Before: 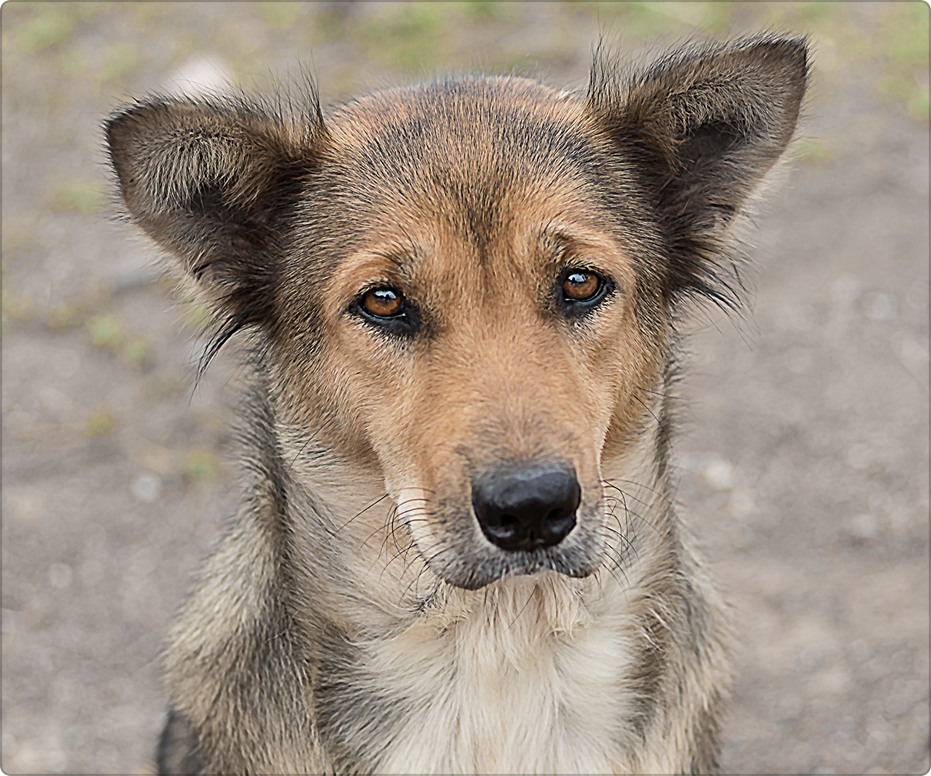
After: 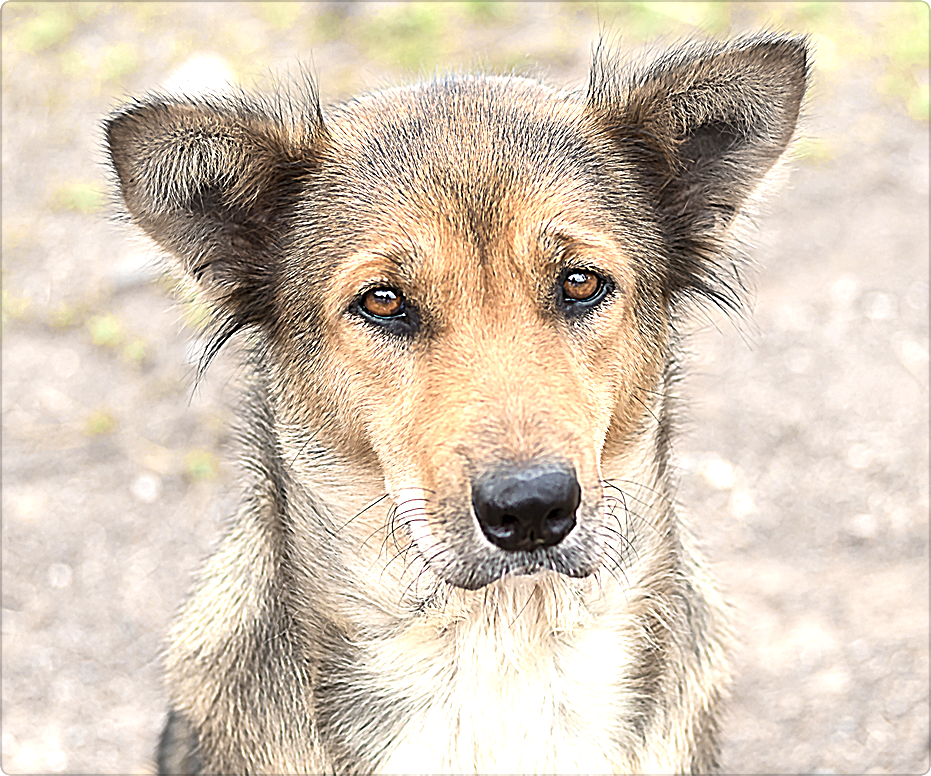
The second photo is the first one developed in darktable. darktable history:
exposure: black level correction 0, exposure 1.1 EV, compensate exposure bias true, compensate highlight preservation false
sharpen: radius 1.967
